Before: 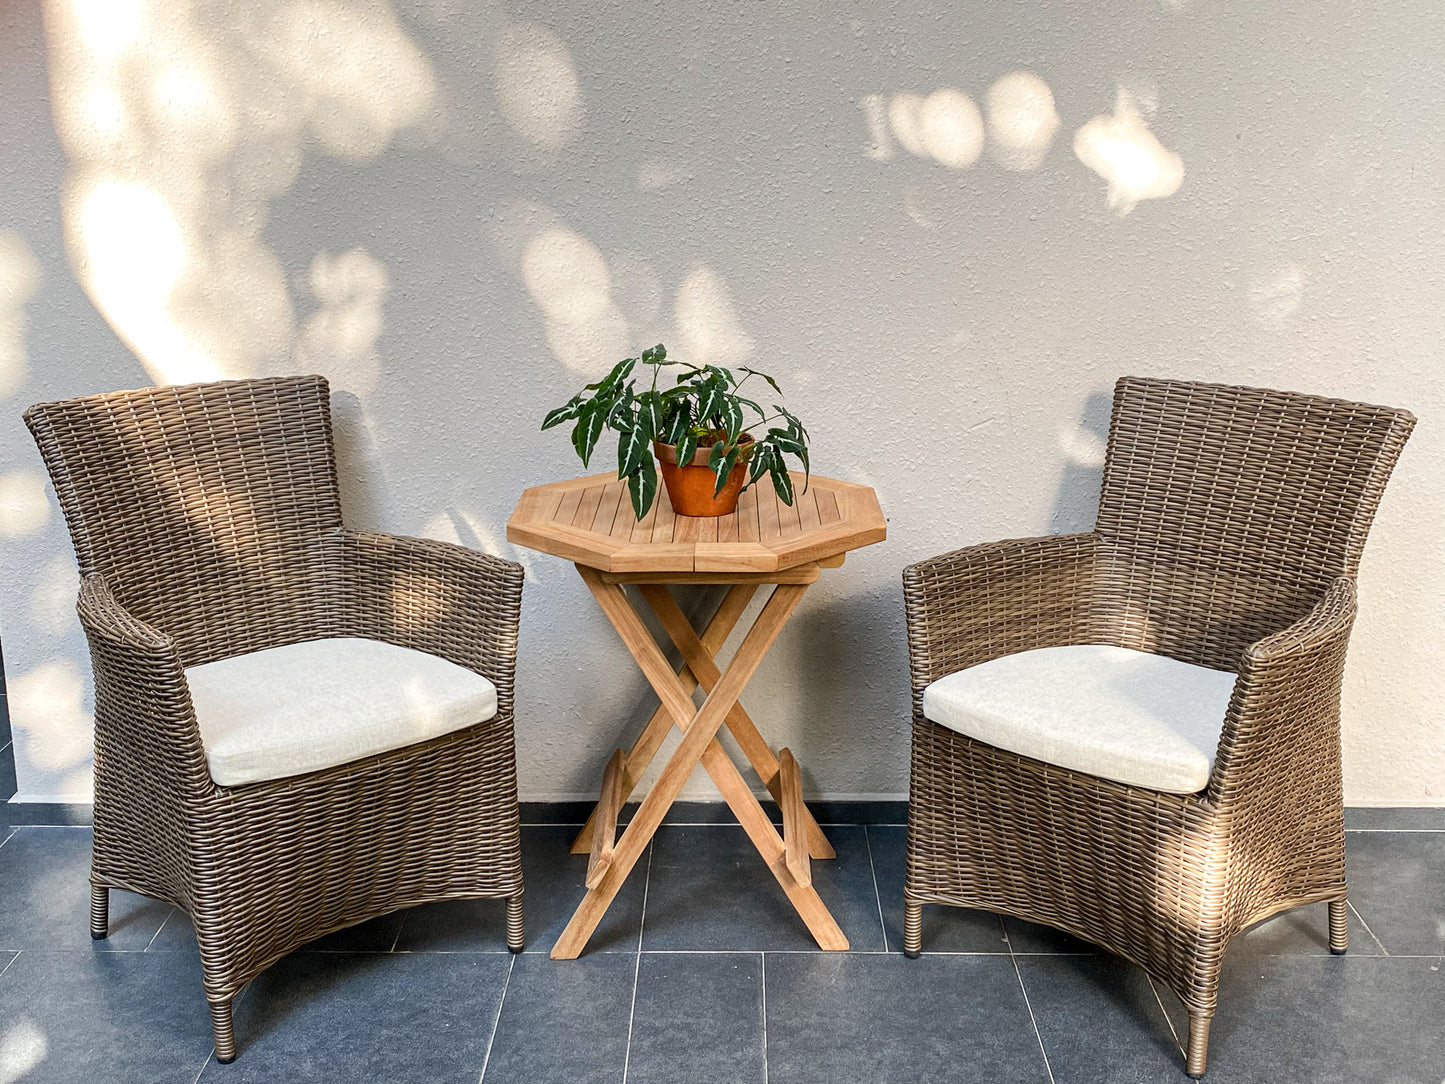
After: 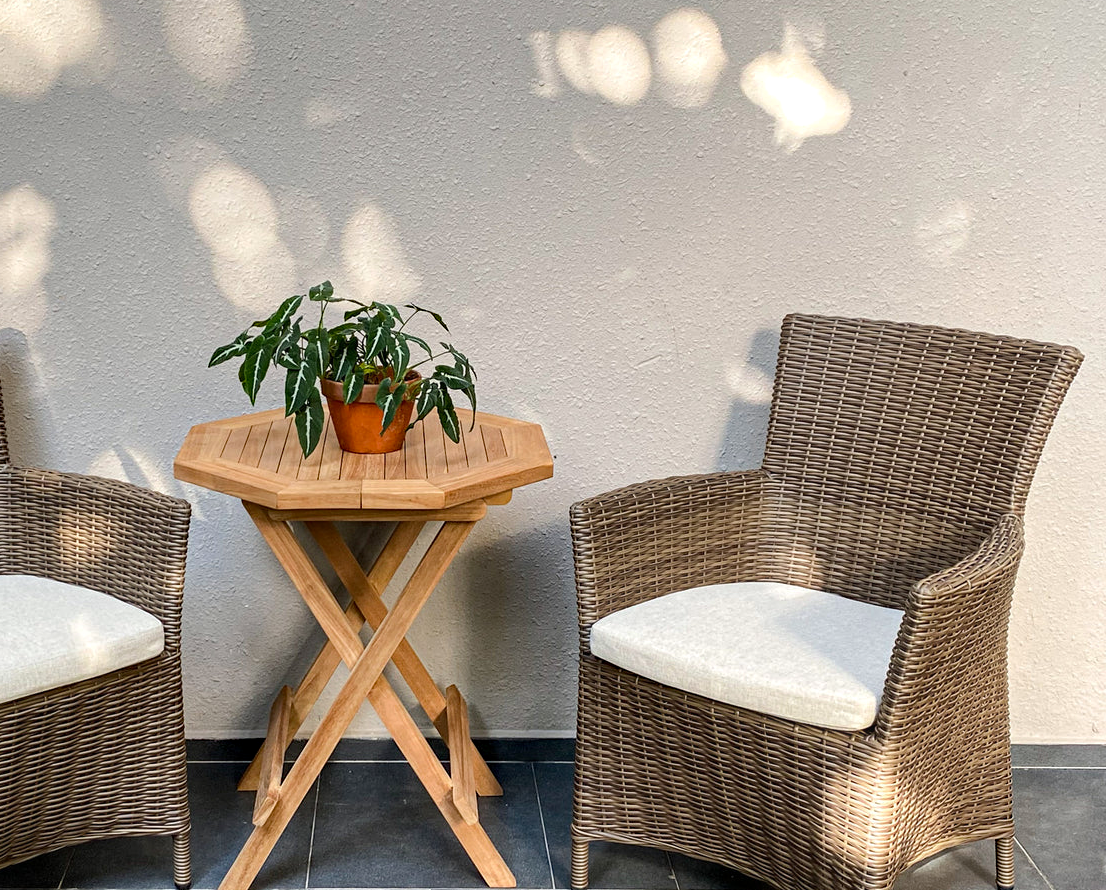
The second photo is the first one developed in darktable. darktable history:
exposure: exposure 0.014 EV, compensate highlight preservation false
haze removal: compatibility mode true, adaptive false
crop: left 23.095%, top 5.827%, bottom 11.854%
